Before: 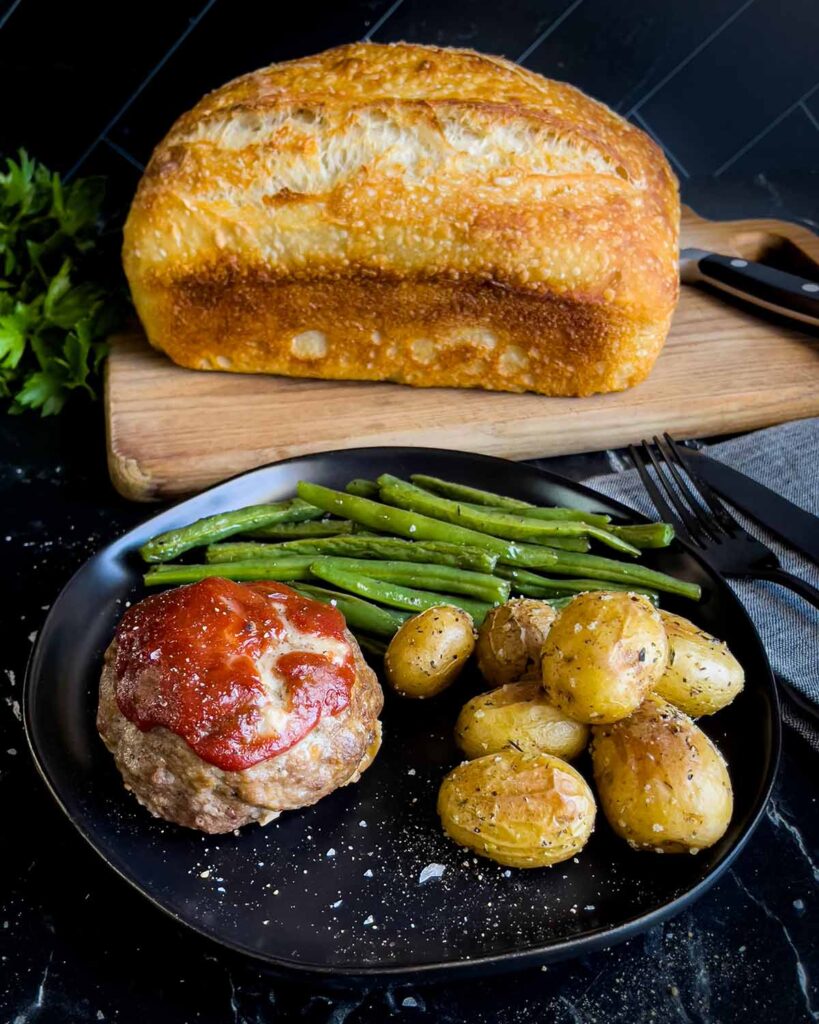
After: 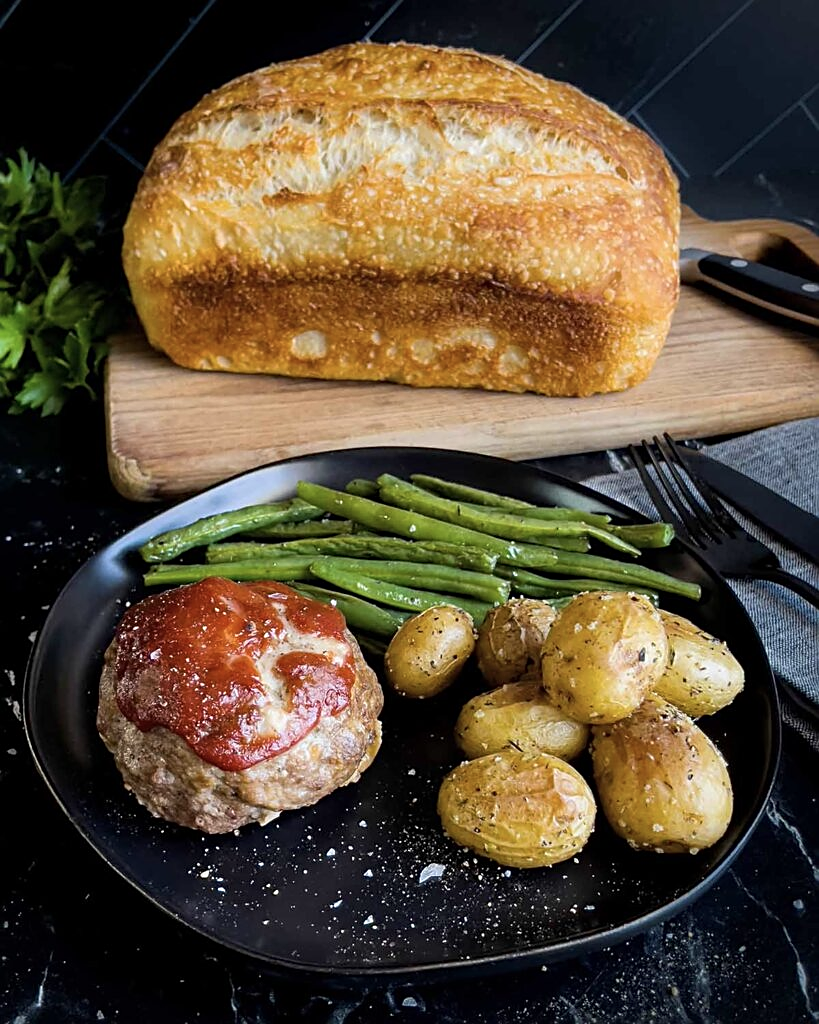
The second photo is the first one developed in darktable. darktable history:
contrast brightness saturation: saturation -0.157
sharpen: on, module defaults
